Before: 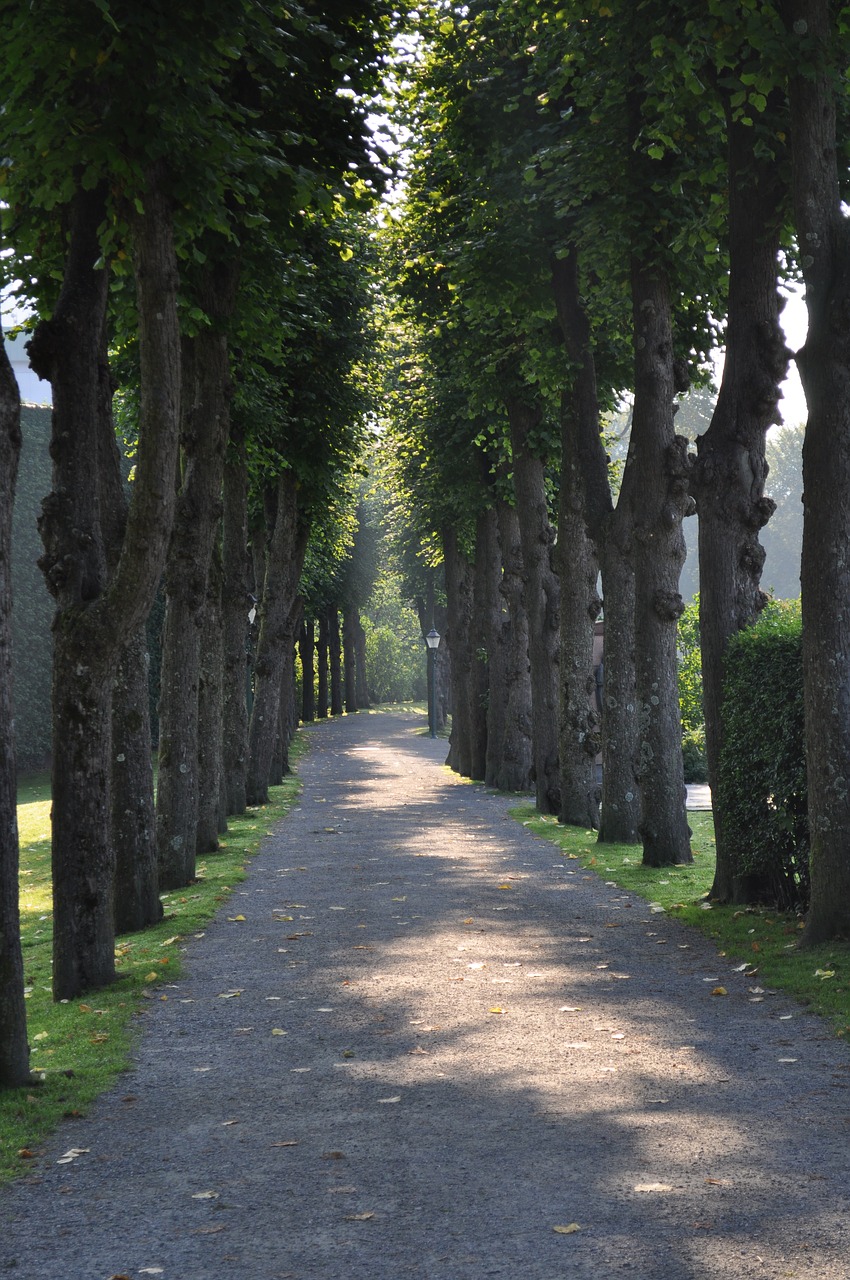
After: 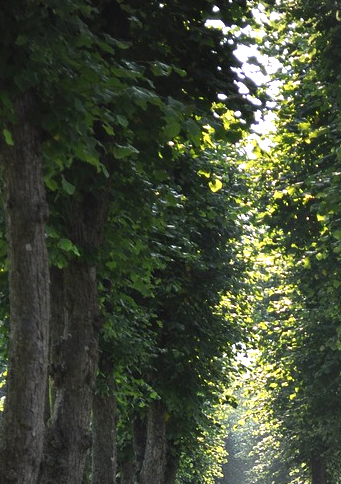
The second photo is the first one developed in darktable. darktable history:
exposure: exposure 0.808 EV, compensate highlight preservation false
crop: left 15.511%, top 5.443%, right 44.319%, bottom 56.704%
vignetting: brightness -0.294
